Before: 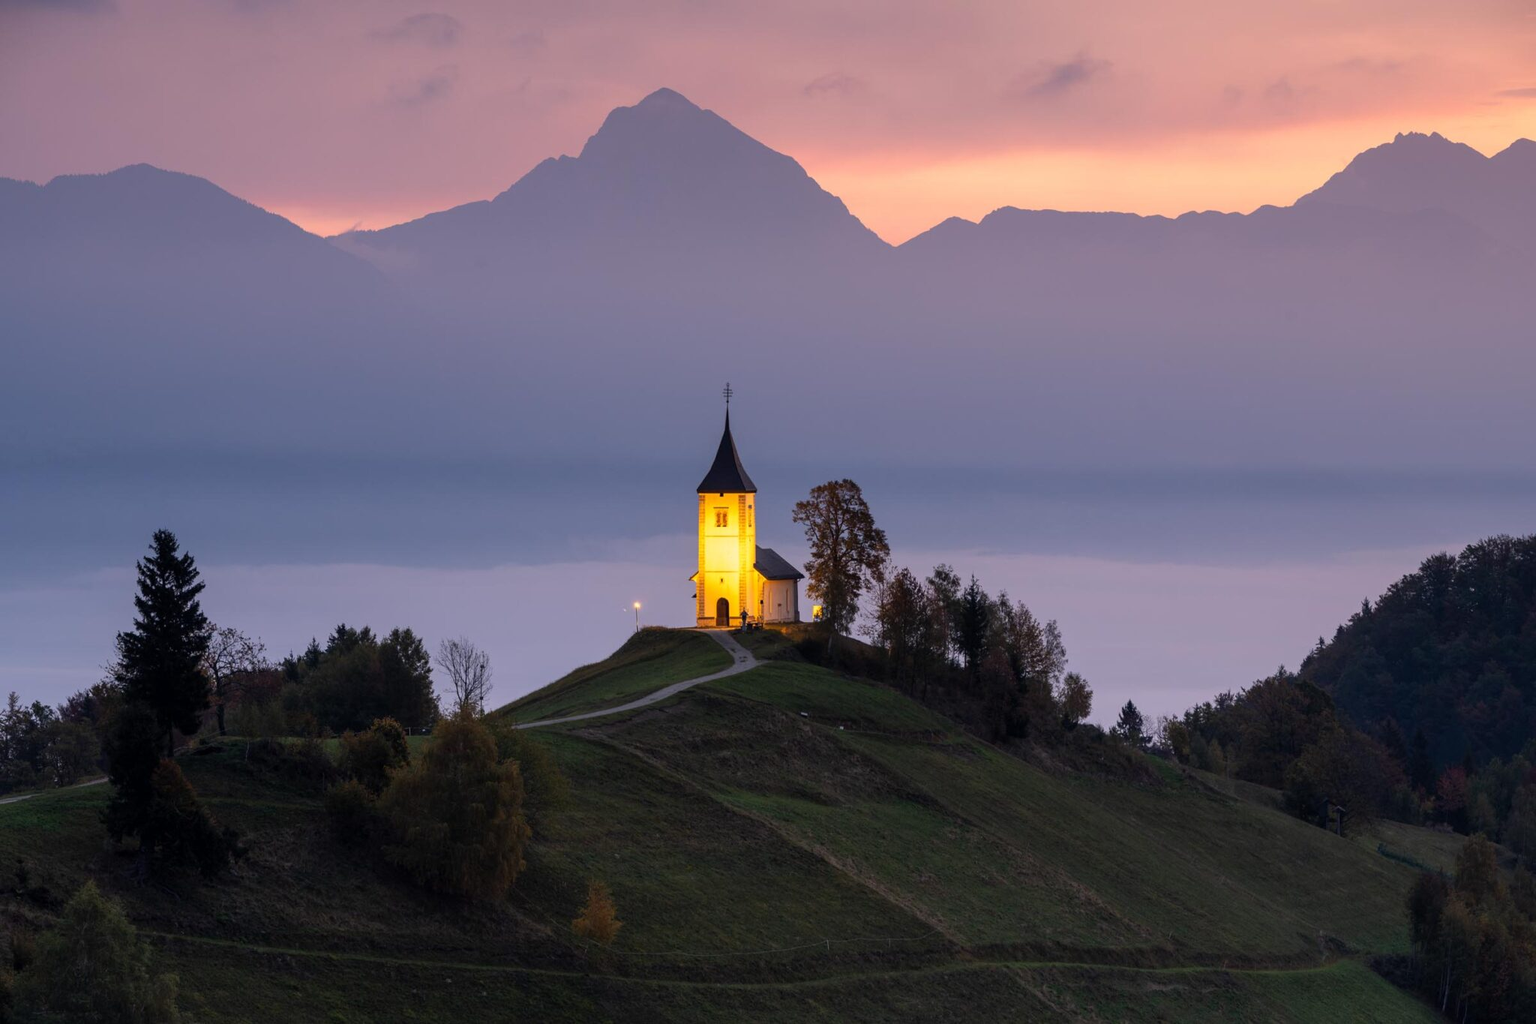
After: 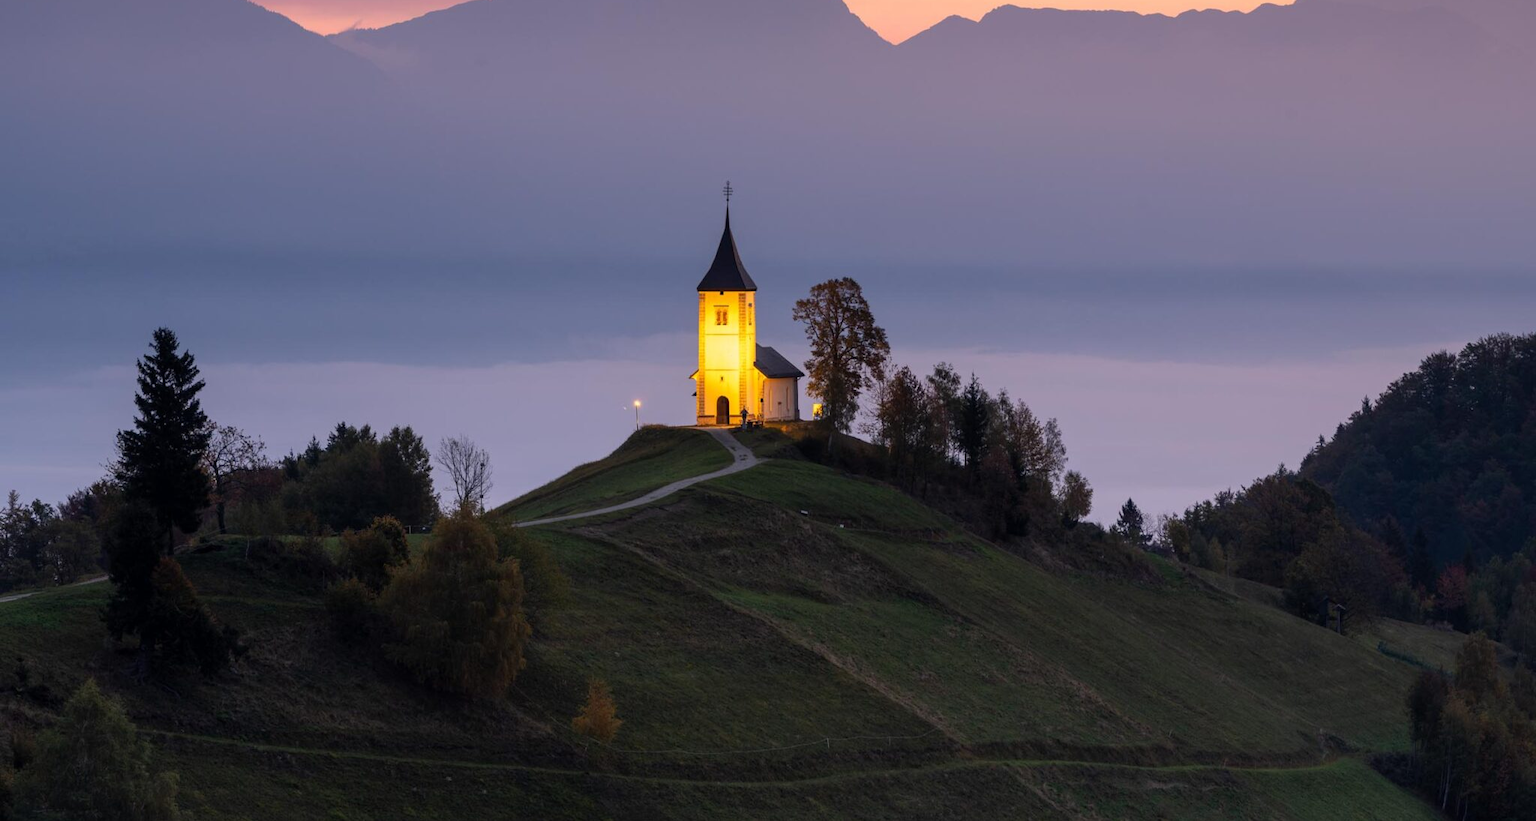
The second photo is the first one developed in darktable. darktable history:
crop and rotate: top 19.708%
